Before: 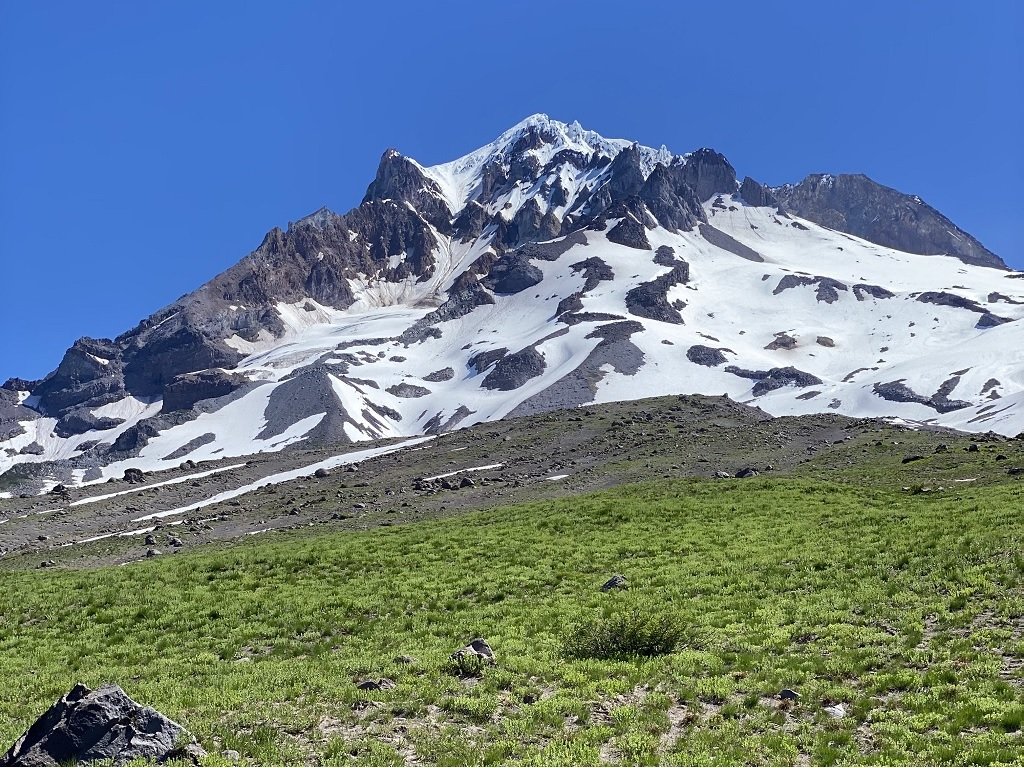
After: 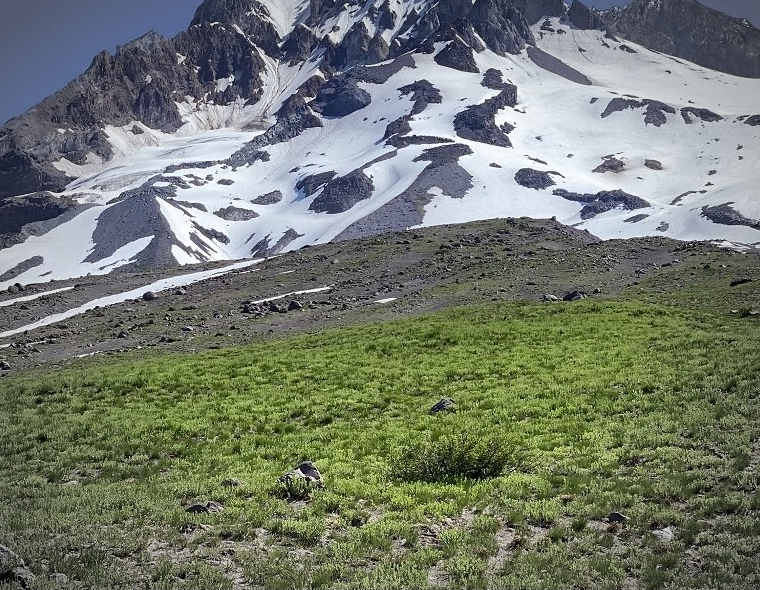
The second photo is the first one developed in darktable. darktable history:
crop: left 16.861%, top 23.151%, right 8.878%
vignetting: fall-off start 67.5%, fall-off radius 67.7%, brightness -0.62, saturation -0.676, automatic ratio true
